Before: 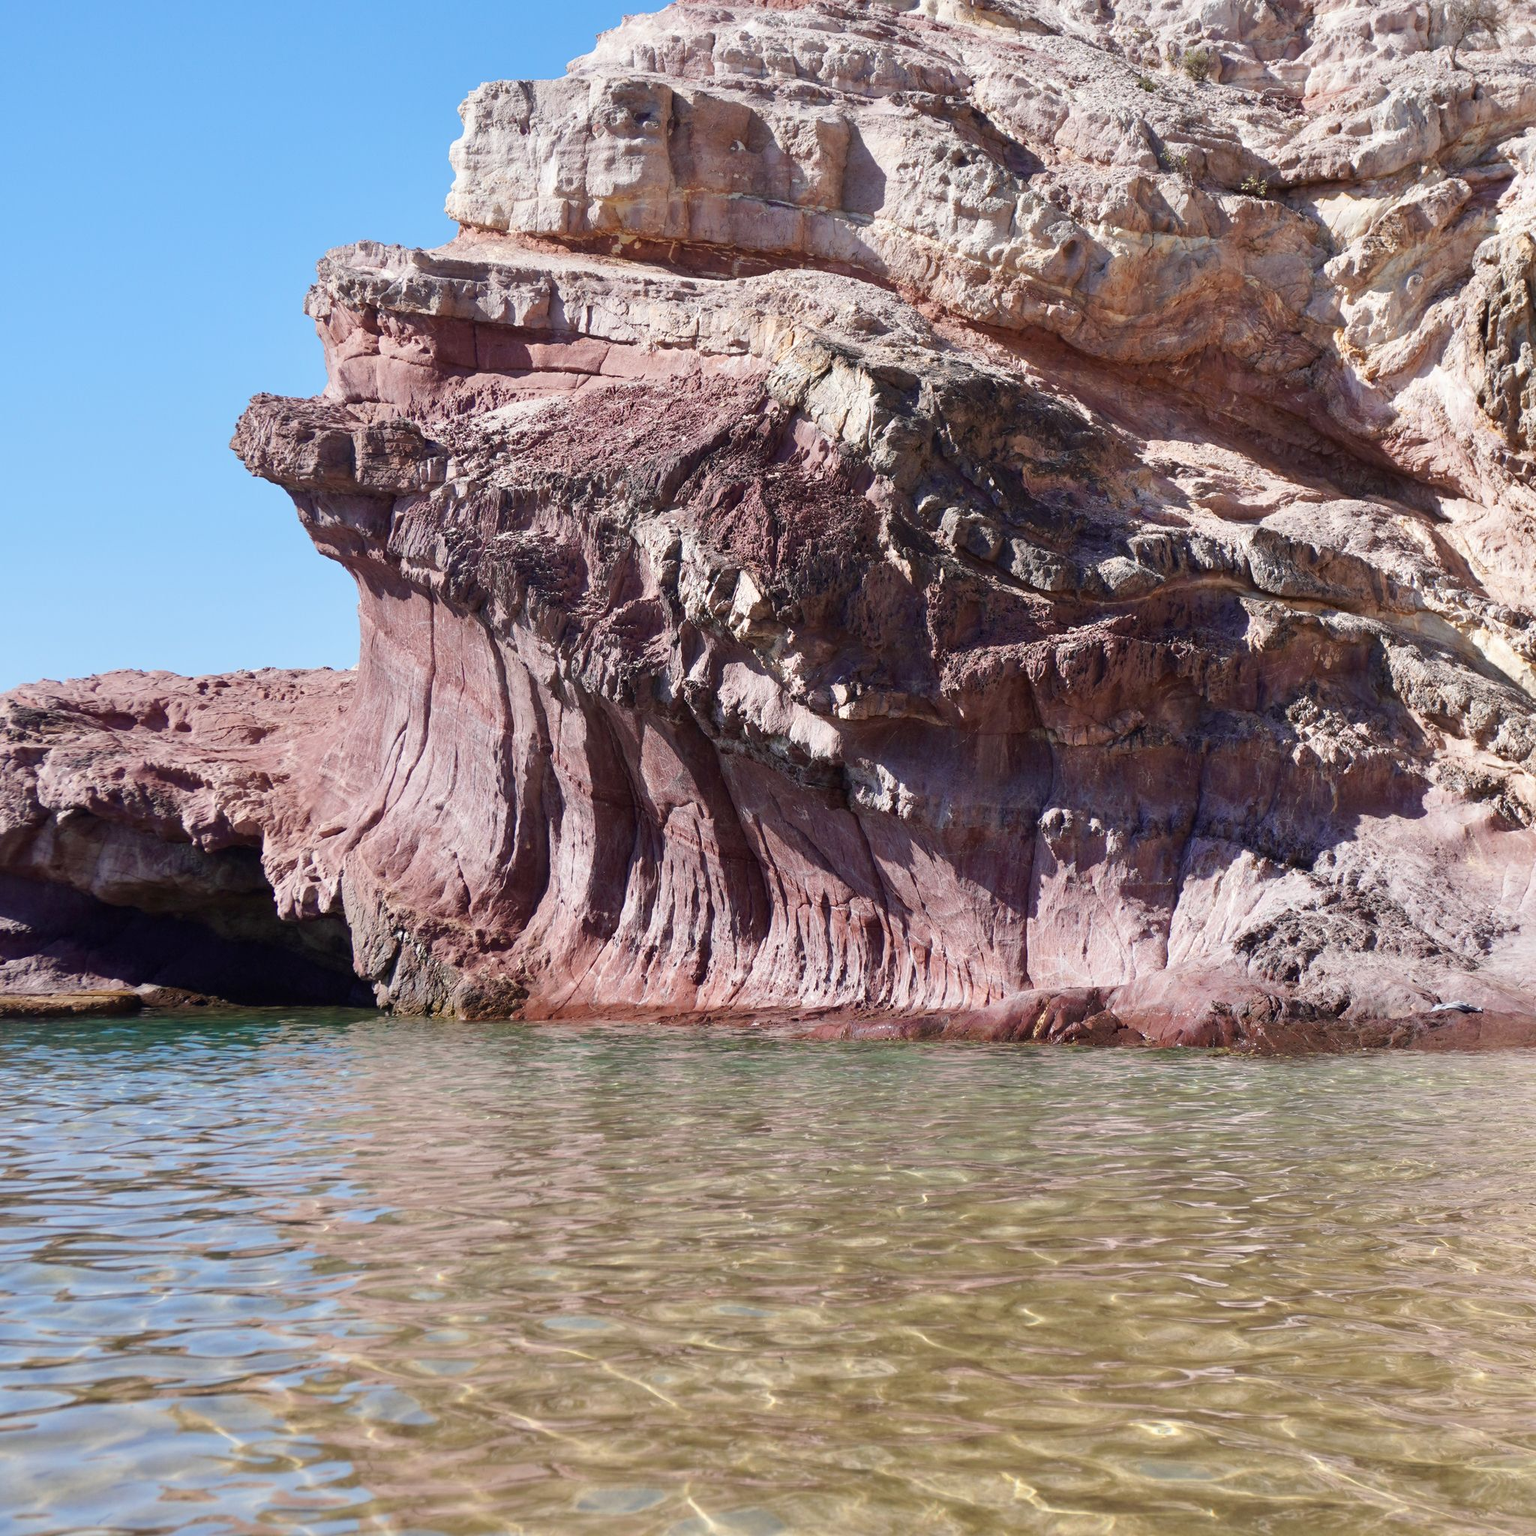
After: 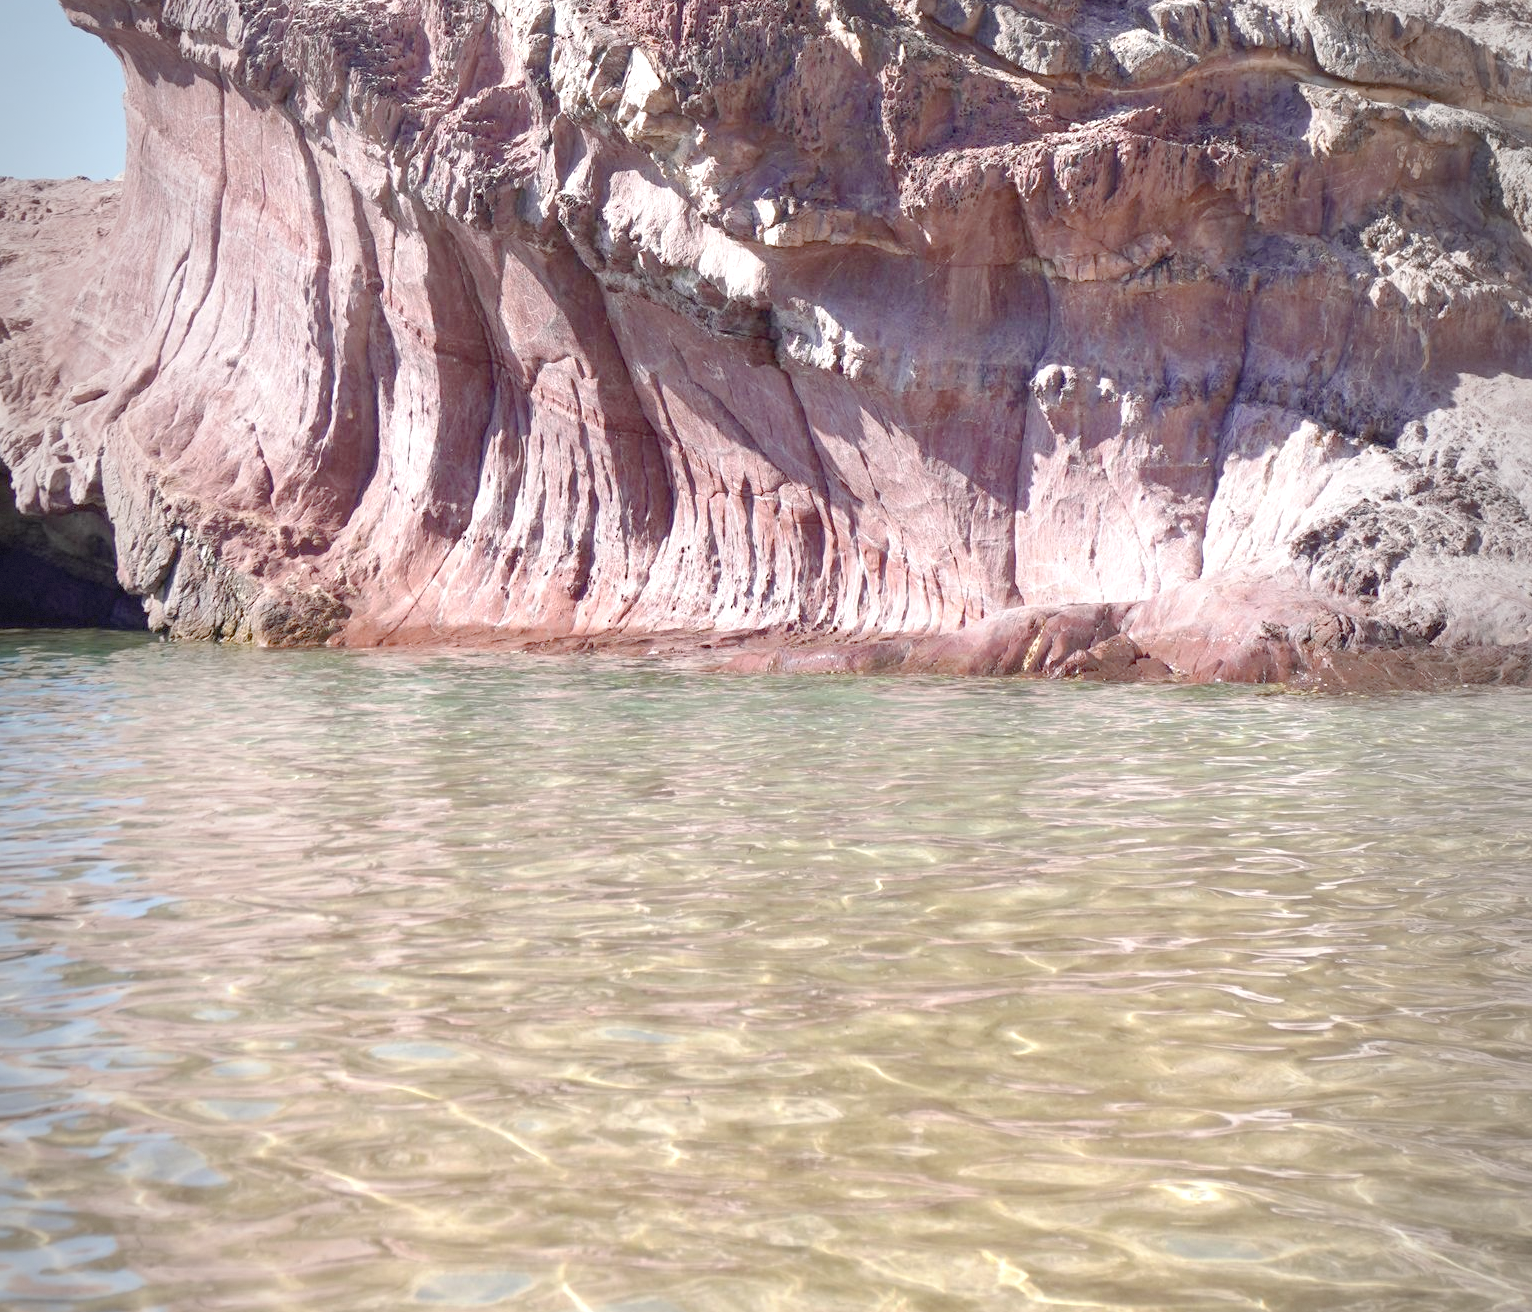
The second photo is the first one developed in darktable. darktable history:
sharpen: radius 2.926, amount 0.871, threshold 47.295
vignetting: fall-off start 96.4%, fall-off radius 98.97%, brightness -0.459, saturation -0.304, width/height ratio 0.61, dithering 8-bit output, unbound false
exposure: black level correction 0, exposure 0.954 EV, compensate exposure bias true, compensate highlight preservation false
tone curve: curves: ch0 [(0, 0) (0.004, 0.008) (0.077, 0.156) (0.169, 0.29) (0.774, 0.774) (0.988, 0.926)], preserve colors none
crop and rotate: left 17.291%, top 34.843%, right 7.894%, bottom 1.047%
